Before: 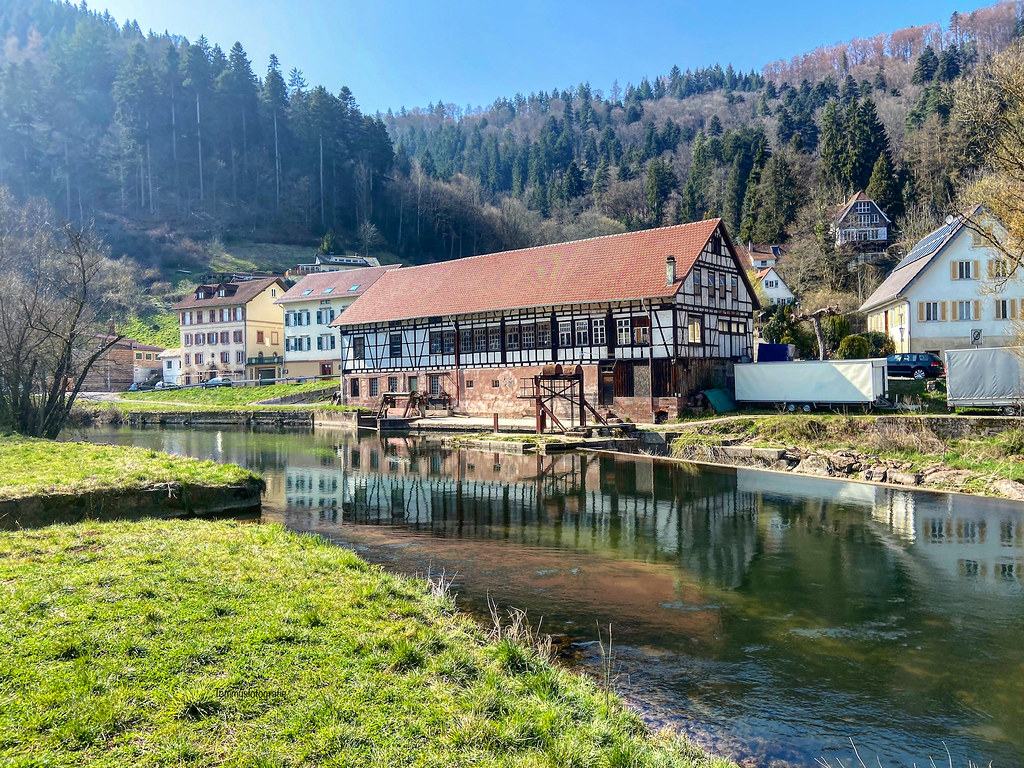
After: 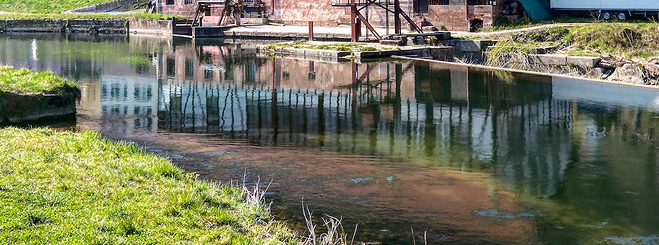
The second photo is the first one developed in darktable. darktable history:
crop: left 18.091%, top 51.13%, right 17.525%, bottom 16.85%
white balance: red 1.004, blue 1.096
